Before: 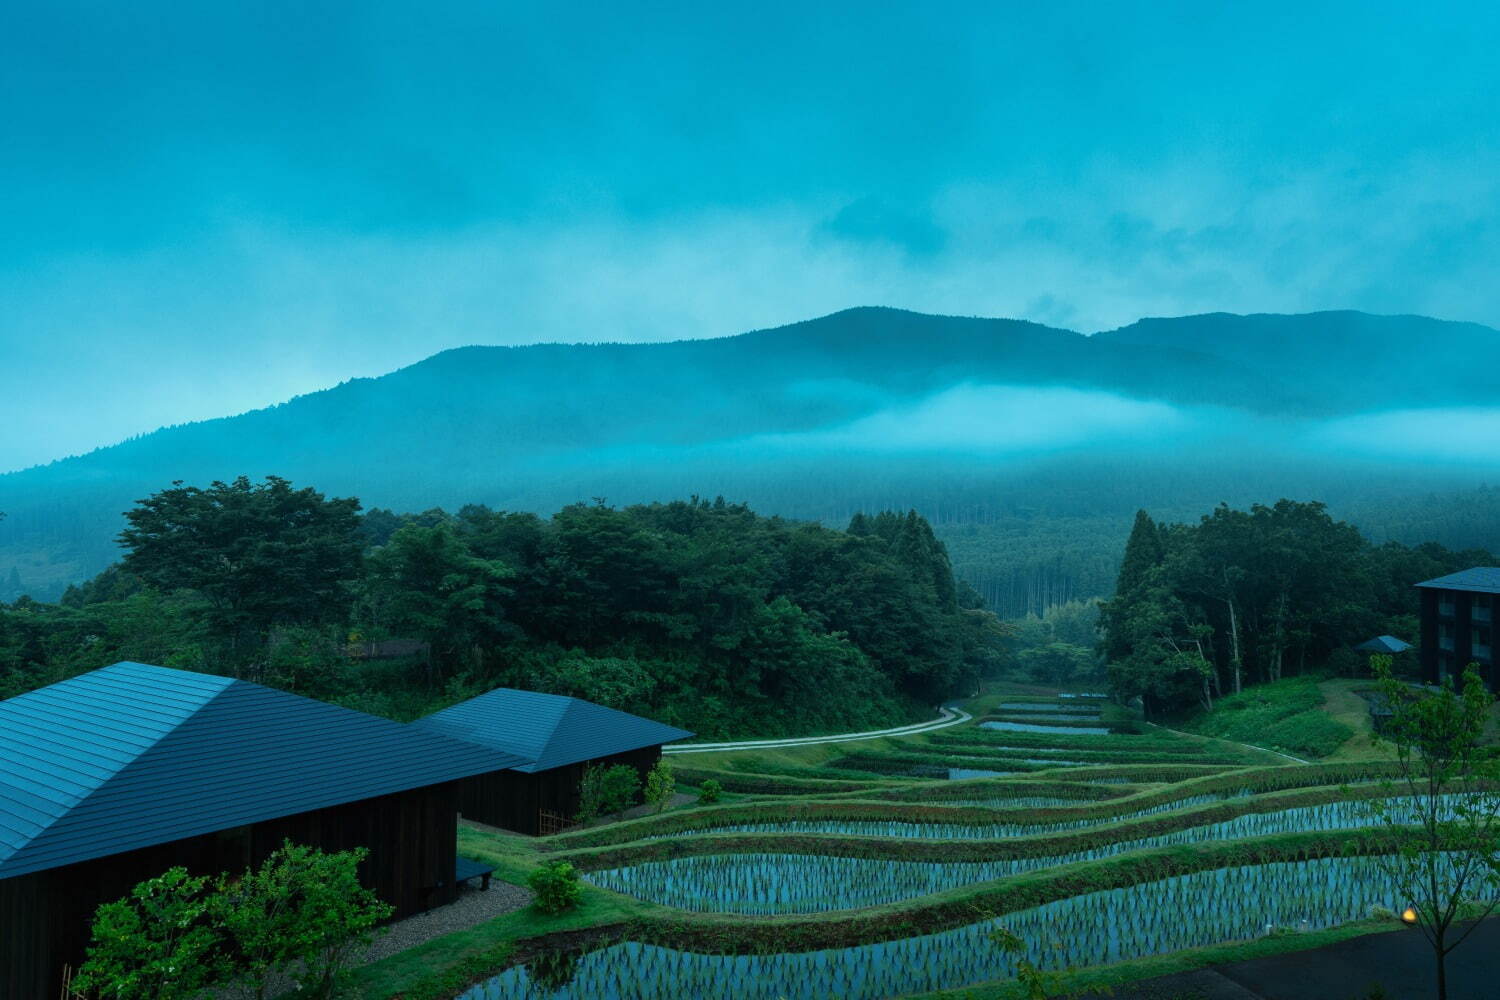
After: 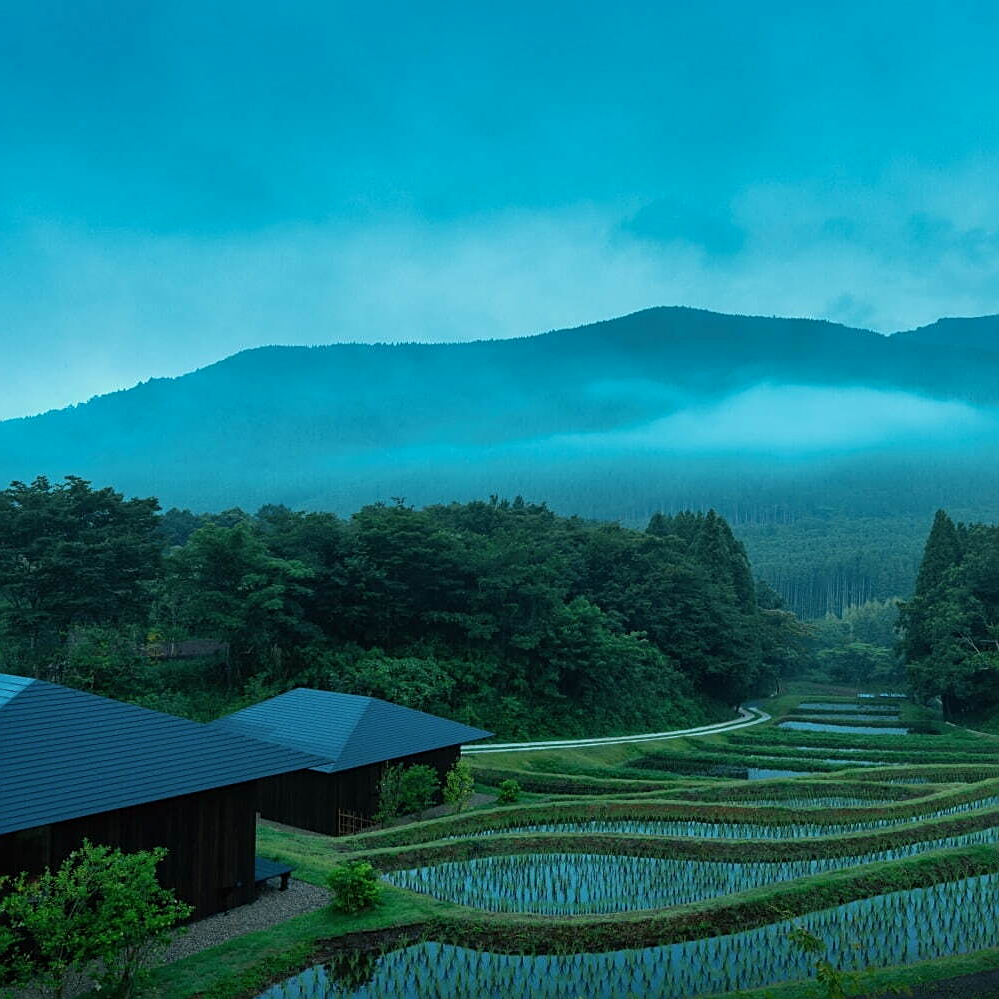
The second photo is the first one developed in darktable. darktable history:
shadows and highlights: shadows 25, highlights -25
sharpen: on, module defaults
crop and rotate: left 13.409%, right 19.924%
